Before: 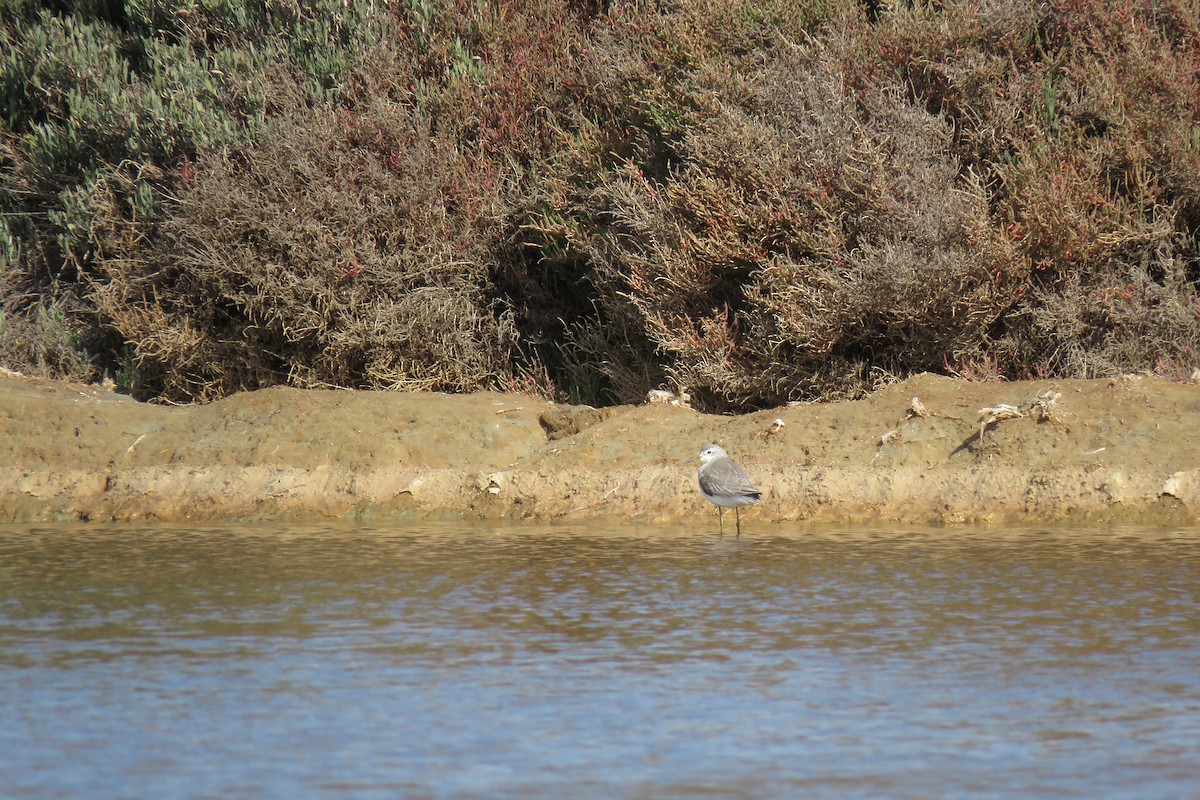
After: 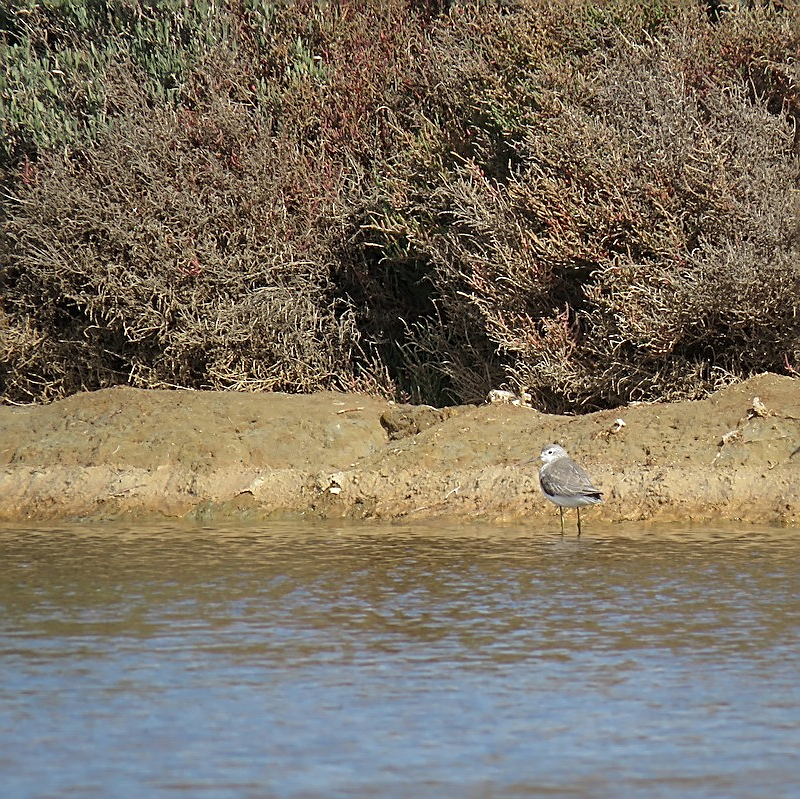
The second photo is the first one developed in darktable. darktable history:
contrast brightness saturation: saturation -0.023
shadows and highlights: shadows -20.56, white point adjustment -2.1, highlights -34.8
crop and rotate: left 13.333%, right 19.96%
sharpen: amount 0.904
tone equalizer: -7 EV 0.102 EV
